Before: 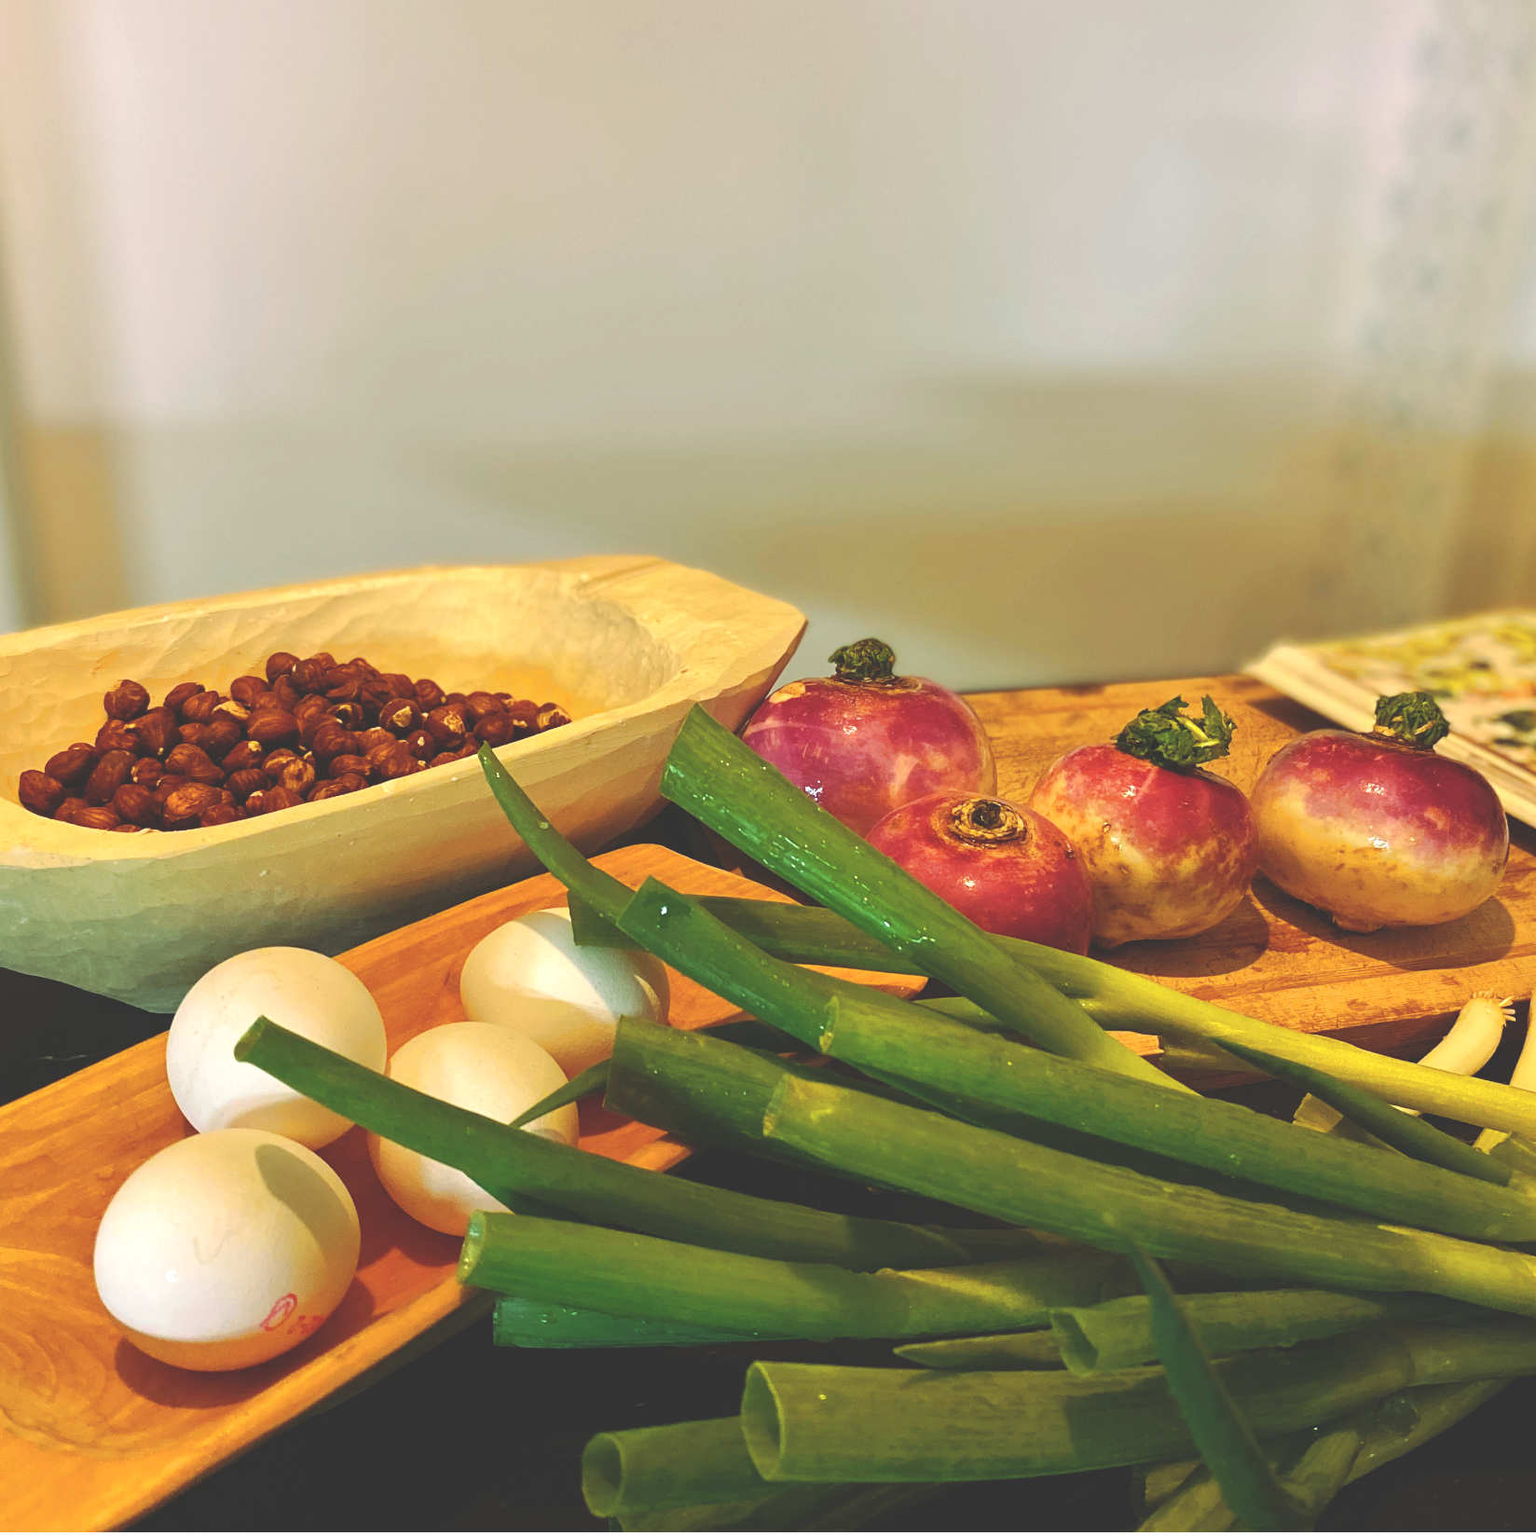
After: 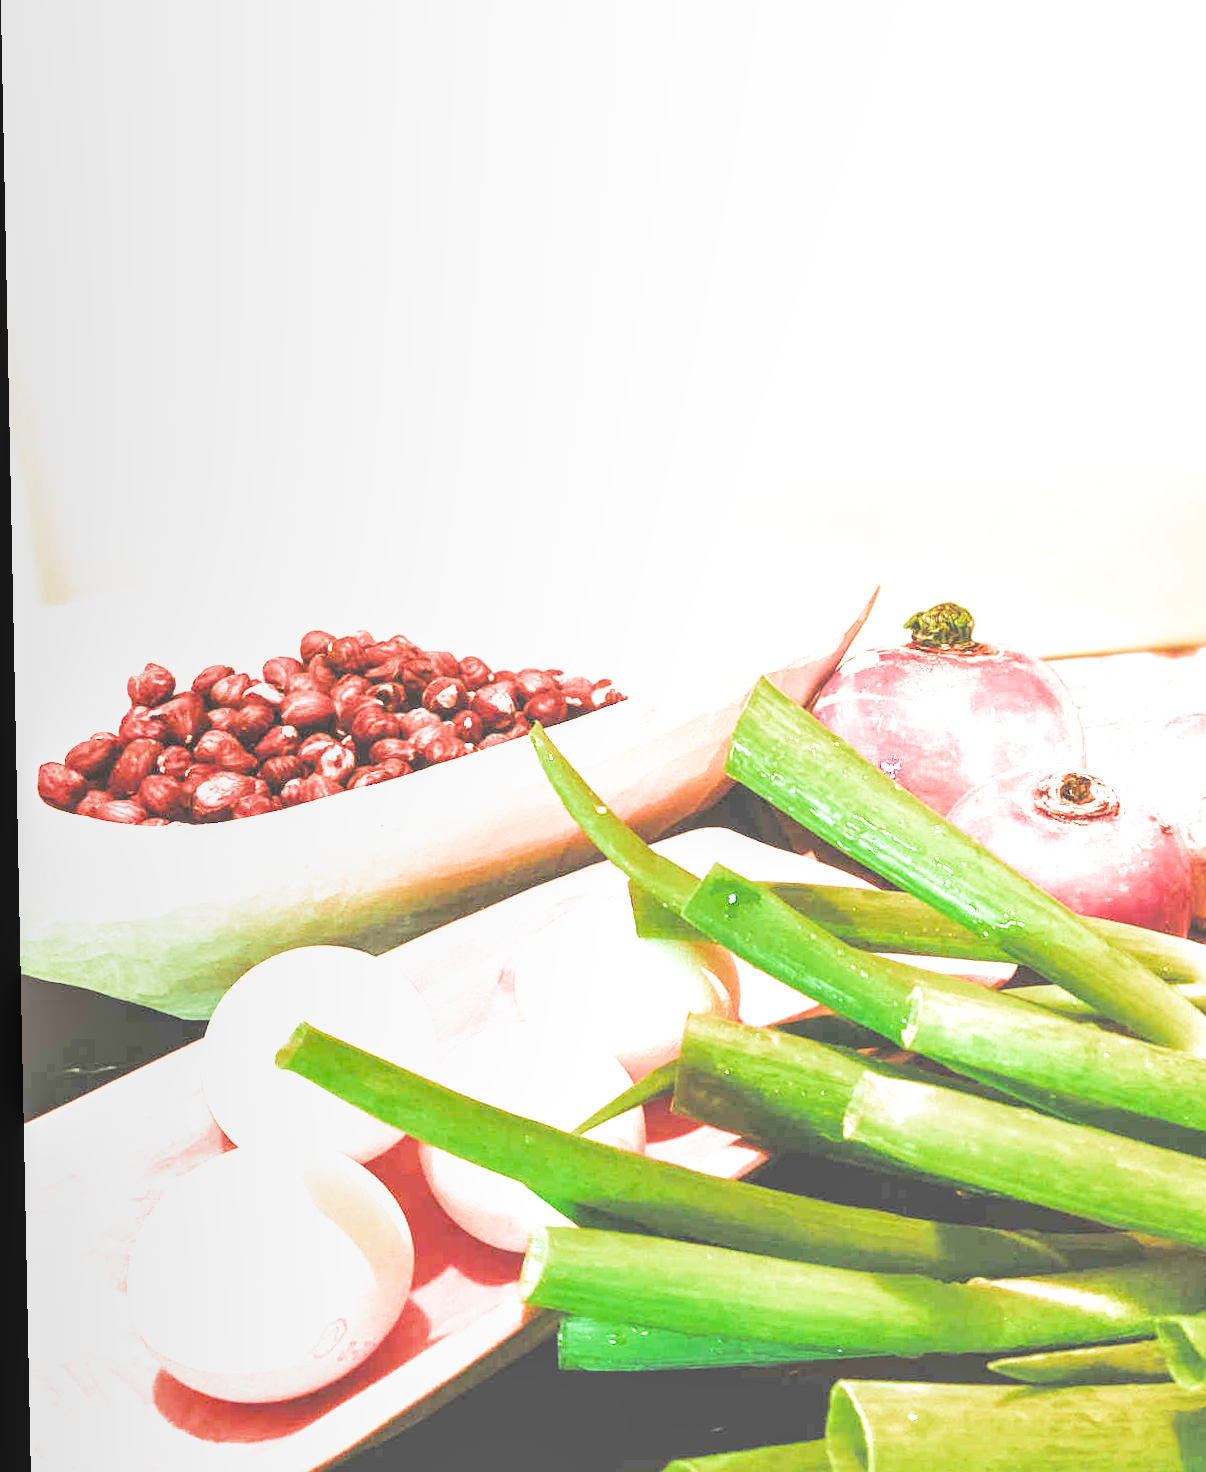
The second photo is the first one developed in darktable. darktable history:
color balance rgb: linear chroma grading › shadows -10%, linear chroma grading › global chroma 20%, perceptual saturation grading › global saturation 15%, perceptual brilliance grading › global brilliance 30%, perceptual brilliance grading › highlights 12%, perceptual brilliance grading › mid-tones 24%, global vibrance 20%
local contrast: on, module defaults
exposure: black level correction -0.005, exposure 1 EV, compensate highlight preservation false
tone equalizer: -8 EV -0.75 EV, -7 EV -0.7 EV, -6 EV -0.6 EV, -5 EV -0.4 EV, -3 EV 0.4 EV, -2 EV 0.6 EV, -1 EV 0.7 EV, +0 EV 0.75 EV, edges refinement/feathering 500, mask exposure compensation -1.57 EV, preserve details no
rotate and perspective: rotation -1.17°, automatic cropping off
filmic rgb: black relative exposure -4.58 EV, white relative exposure 4.8 EV, threshold 3 EV, hardness 2.36, latitude 36.07%, contrast 1.048, highlights saturation mix 1.32%, shadows ↔ highlights balance 1.25%, color science v4 (2020), enable highlight reconstruction true
crop: top 5.803%, right 27.864%, bottom 5.804%
